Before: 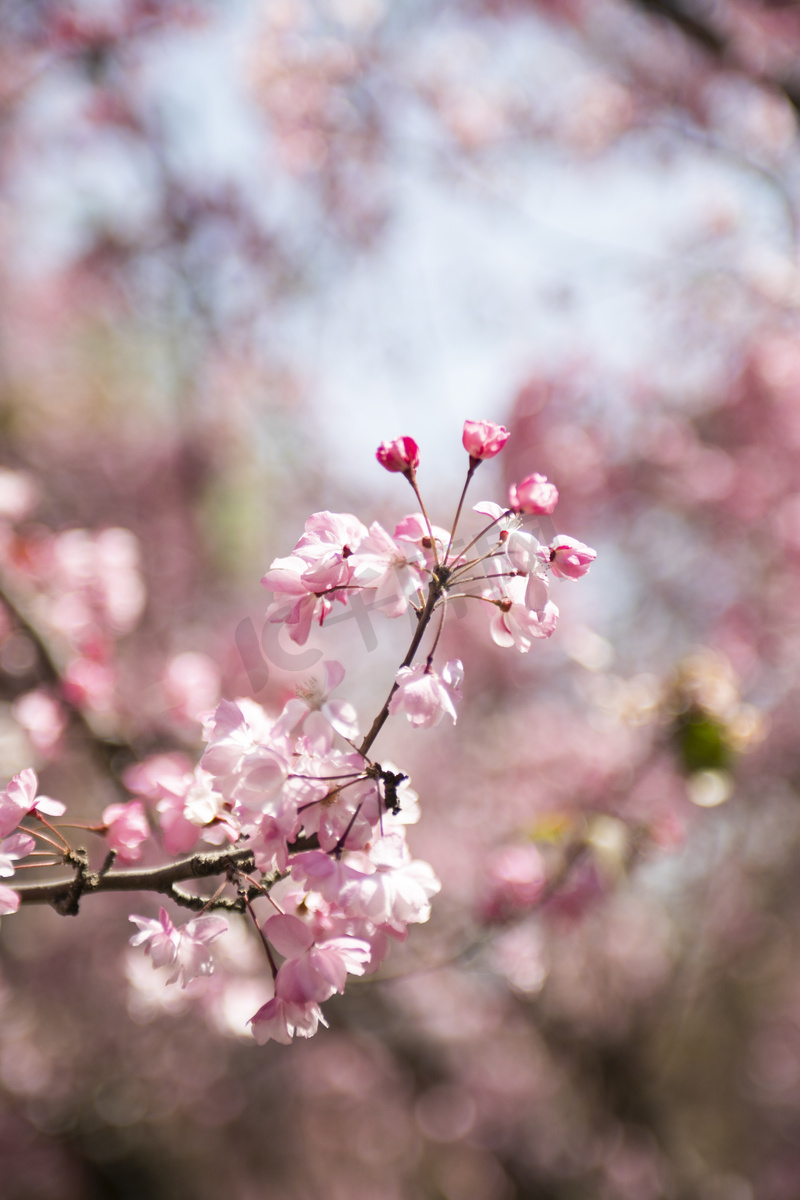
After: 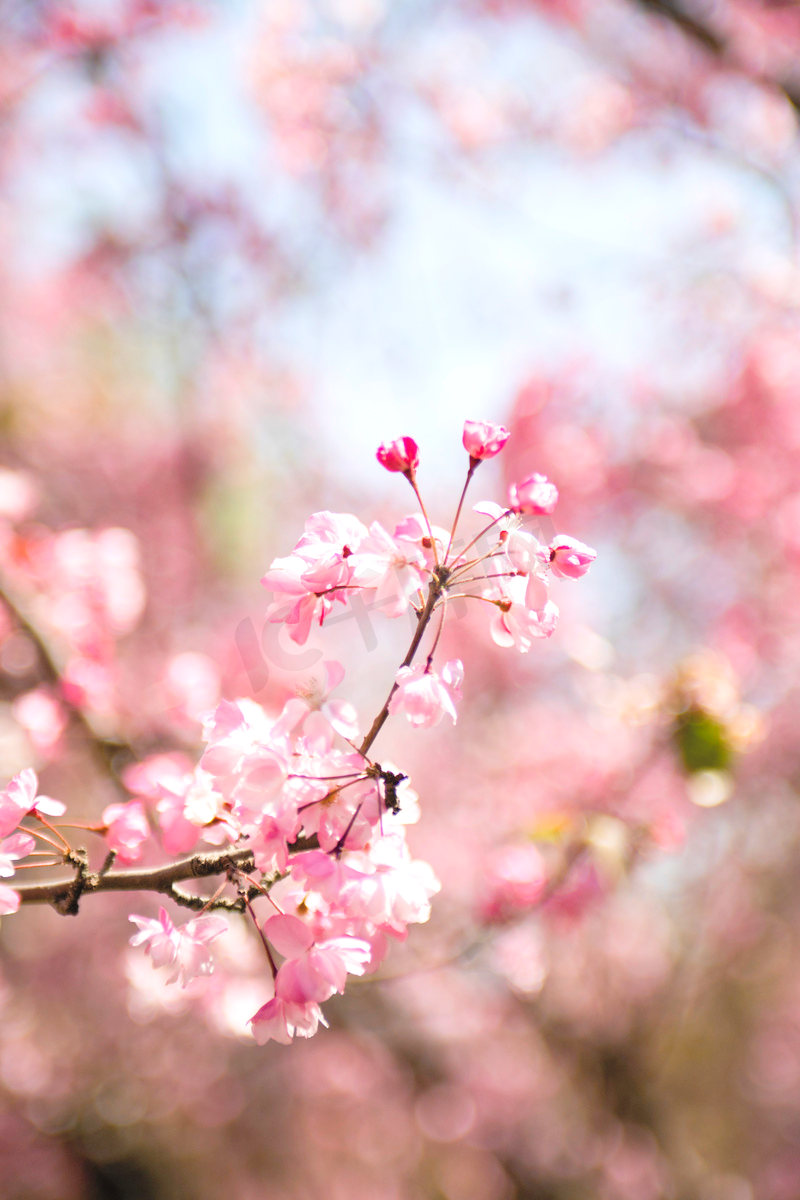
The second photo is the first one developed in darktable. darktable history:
color balance rgb: shadows lift › chroma 0.66%, shadows lift › hue 111.93°, power › hue 213.59°, highlights gain › luminance 14.474%, perceptual saturation grading › global saturation 19.341%, perceptual saturation grading › highlights -25.398%, perceptual saturation grading › shadows 49.623%
contrast brightness saturation: brightness 0.276
